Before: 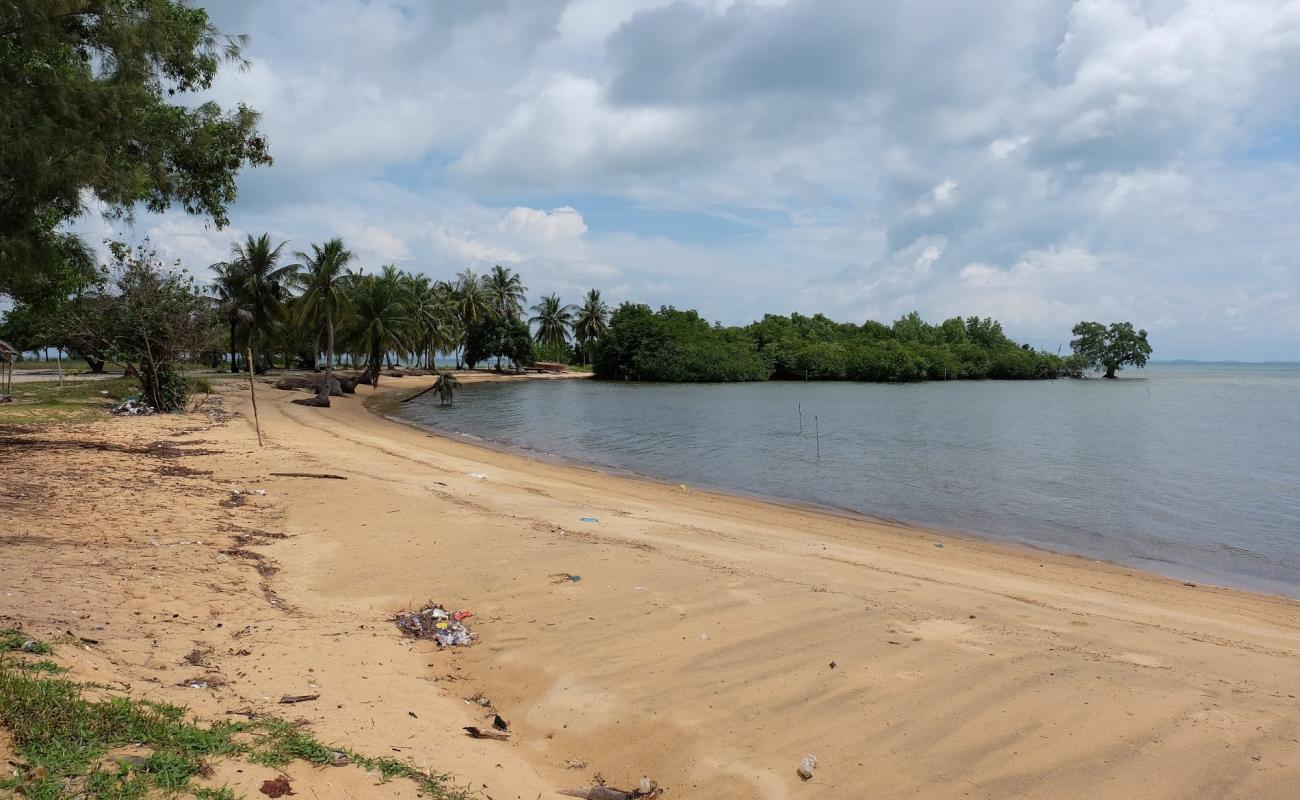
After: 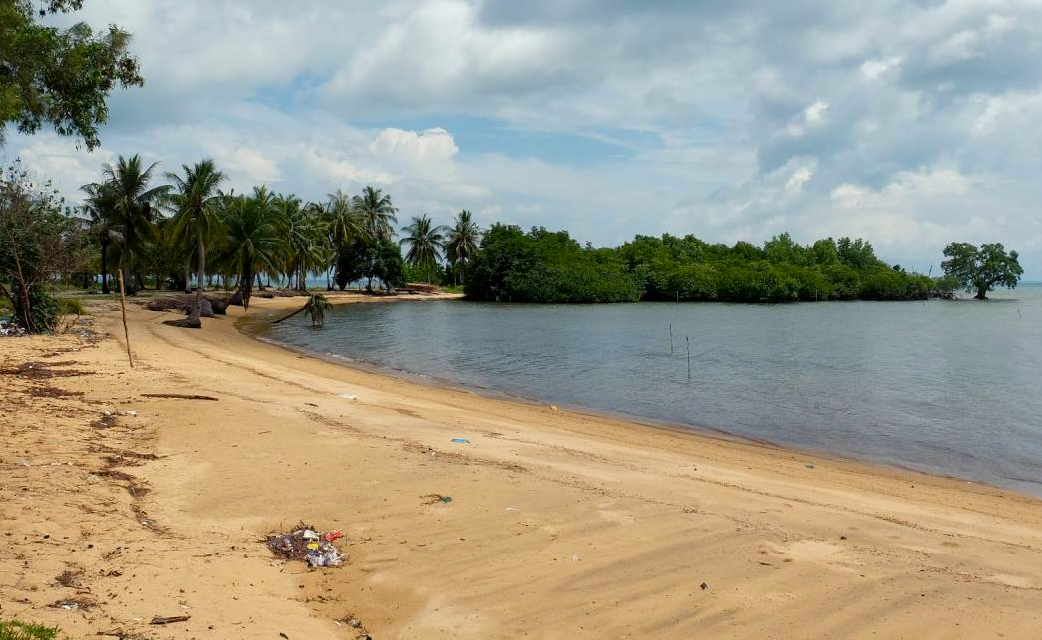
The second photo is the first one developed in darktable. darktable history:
crop and rotate: left 9.933%, top 9.937%, right 9.895%, bottom 10.032%
color balance rgb: shadows lift › chroma 1.045%, shadows lift › hue 241.03°, highlights gain › luminance 6.521%, highlights gain › chroma 2.63%, highlights gain › hue 92.04°, perceptual saturation grading › global saturation 20%, perceptual saturation grading › highlights -24.777%, perceptual saturation grading › shadows 24.78%, global vibrance 20%
local contrast: mode bilateral grid, contrast 19, coarseness 51, detail 119%, midtone range 0.2
